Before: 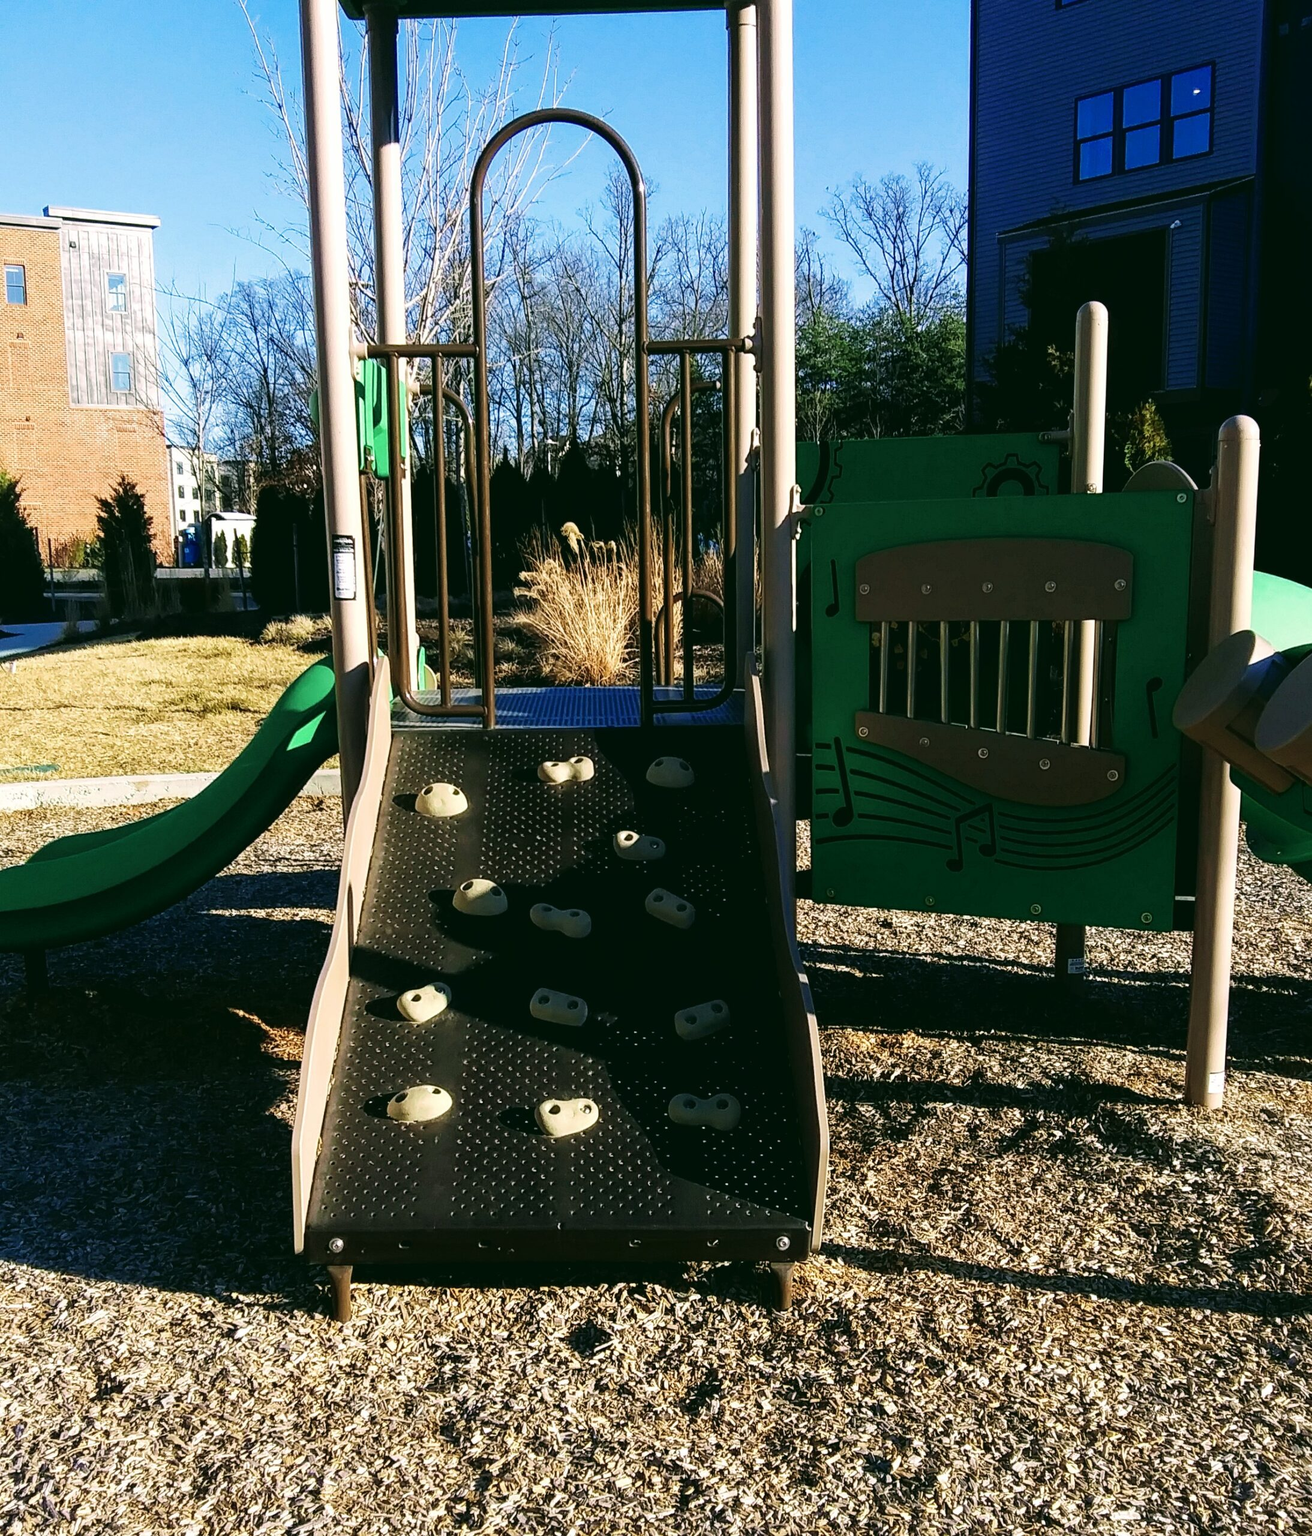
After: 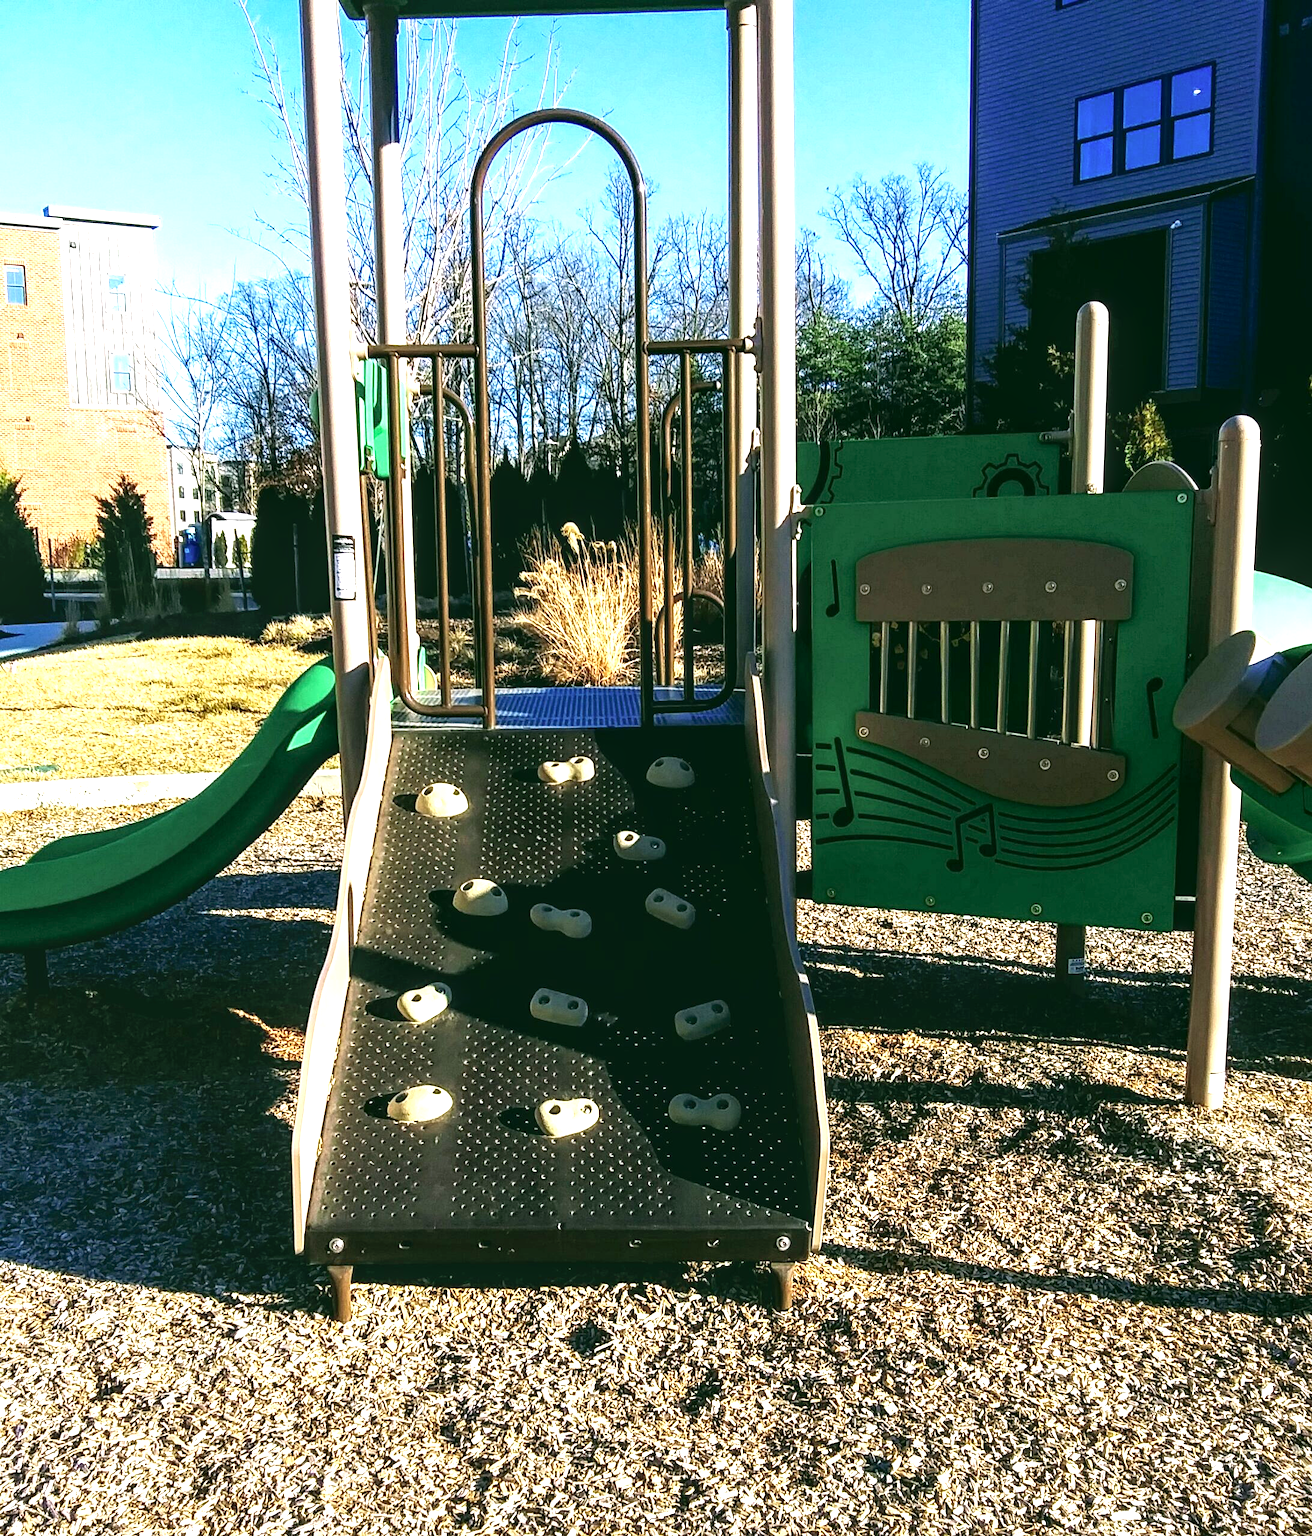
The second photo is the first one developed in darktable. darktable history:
local contrast: on, module defaults
exposure: black level correction 0.001, exposure 1 EV, compensate highlight preservation false
